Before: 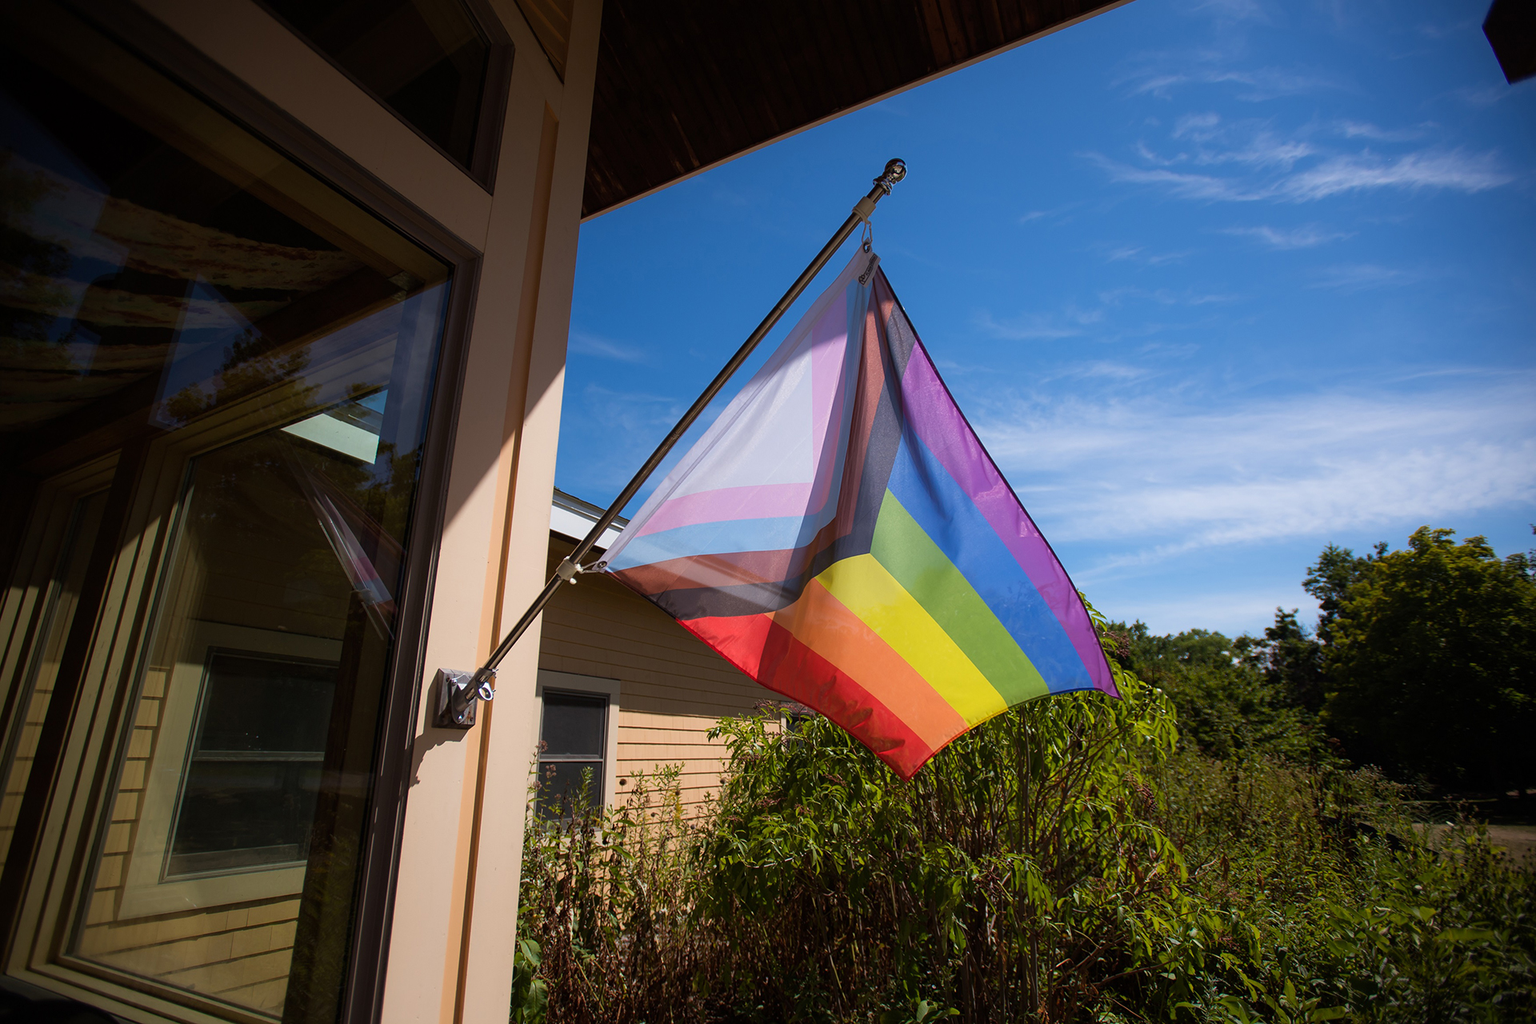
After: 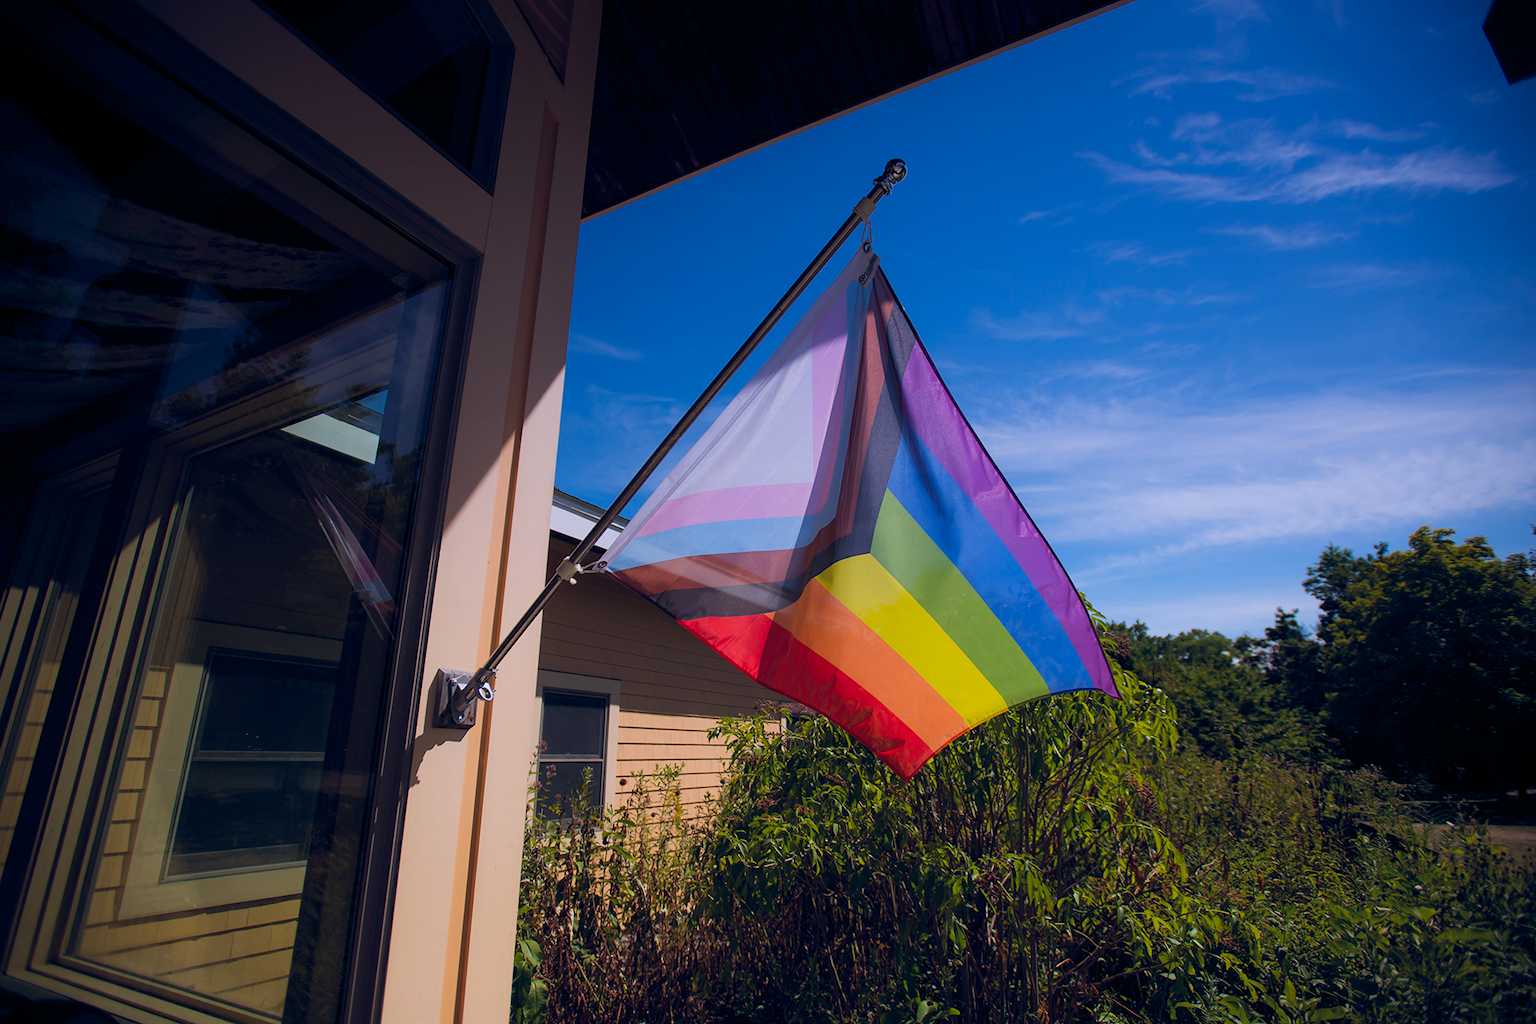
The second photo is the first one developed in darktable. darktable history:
graduated density: hue 238.83°, saturation 50%
color balance rgb: shadows lift › hue 87.51°, highlights gain › chroma 0.68%, highlights gain › hue 55.1°, global offset › chroma 0.13%, global offset › hue 253.66°, linear chroma grading › global chroma 0.5%, perceptual saturation grading › global saturation 16.38%
